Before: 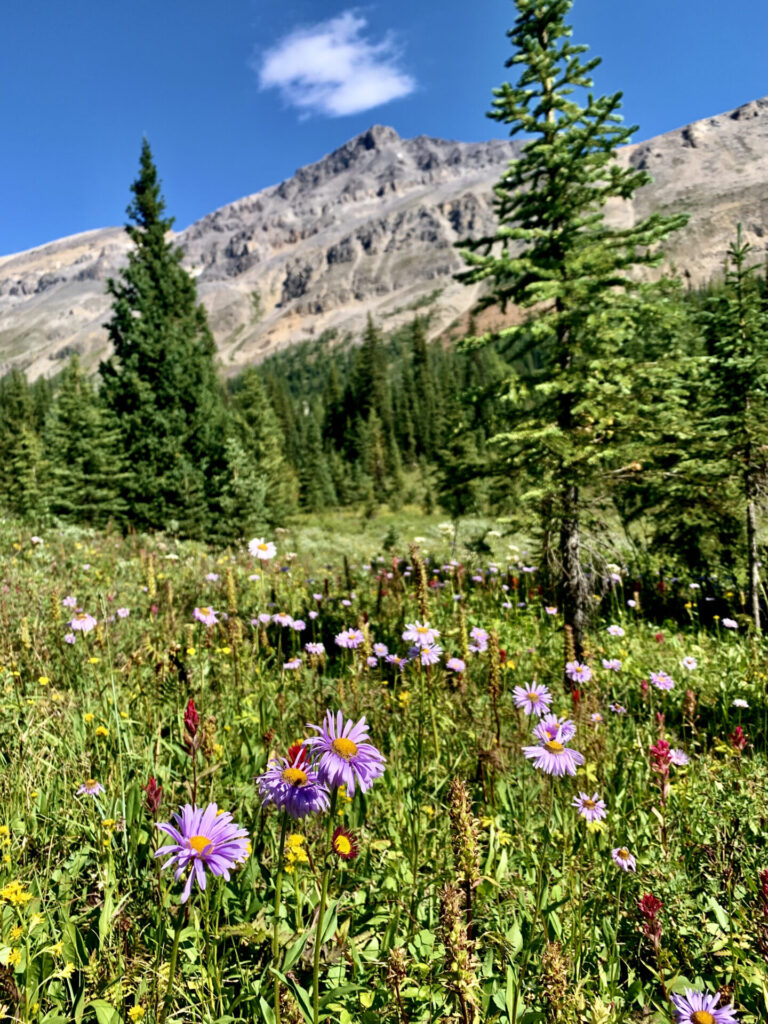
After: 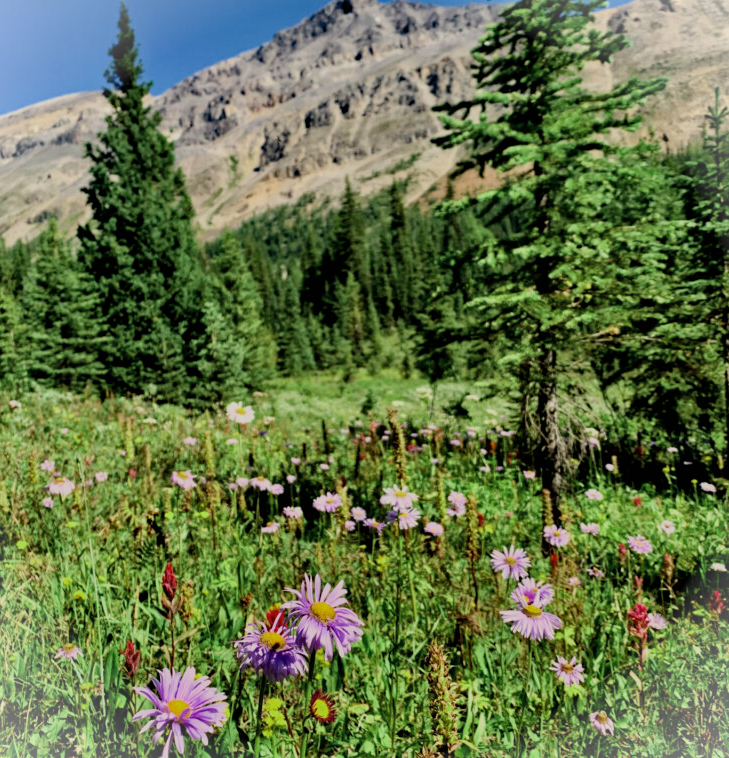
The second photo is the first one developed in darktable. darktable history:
vignetting: fall-off start 100%, brightness 0.3, saturation 0
crop and rotate: left 2.991%, top 13.302%, right 1.981%, bottom 12.636%
color zones: curves: ch2 [(0, 0.5) (0.143, 0.517) (0.286, 0.571) (0.429, 0.522) (0.571, 0.5) (0.714, 0.5) (0.857, 0.5) (1, 0.5)]
filmic rgb: black relative exposure -7.65 EV, white relative exposure 4.56 EV, hardness 3.61
shadows and highlights: shadows 25, highlights -25
white balance: red 1.029, blue 0.92
haze removal: strength 0.29, distance 0.25, compatibility mode true, adaptive false
